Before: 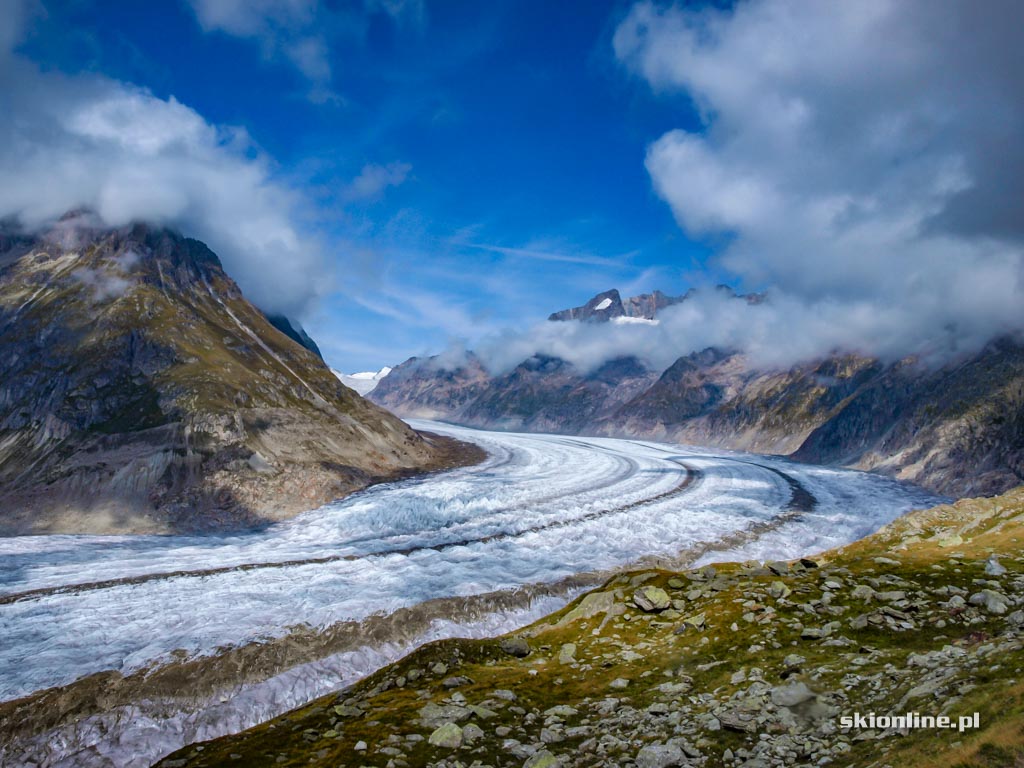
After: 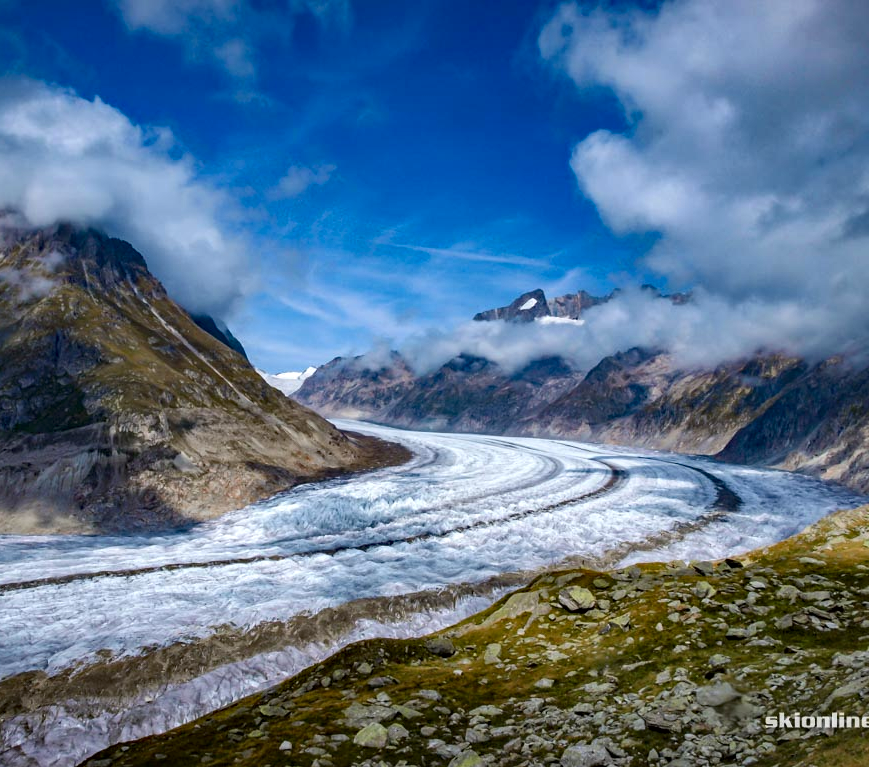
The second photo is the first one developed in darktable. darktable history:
local contrast: mode bilateral grid, contrast 20, coarseness 100, detail 150%, midtone range 0.2
crop: left 7.338%, right 7.793%
haze removal: compatibility mode true, adaptive false
